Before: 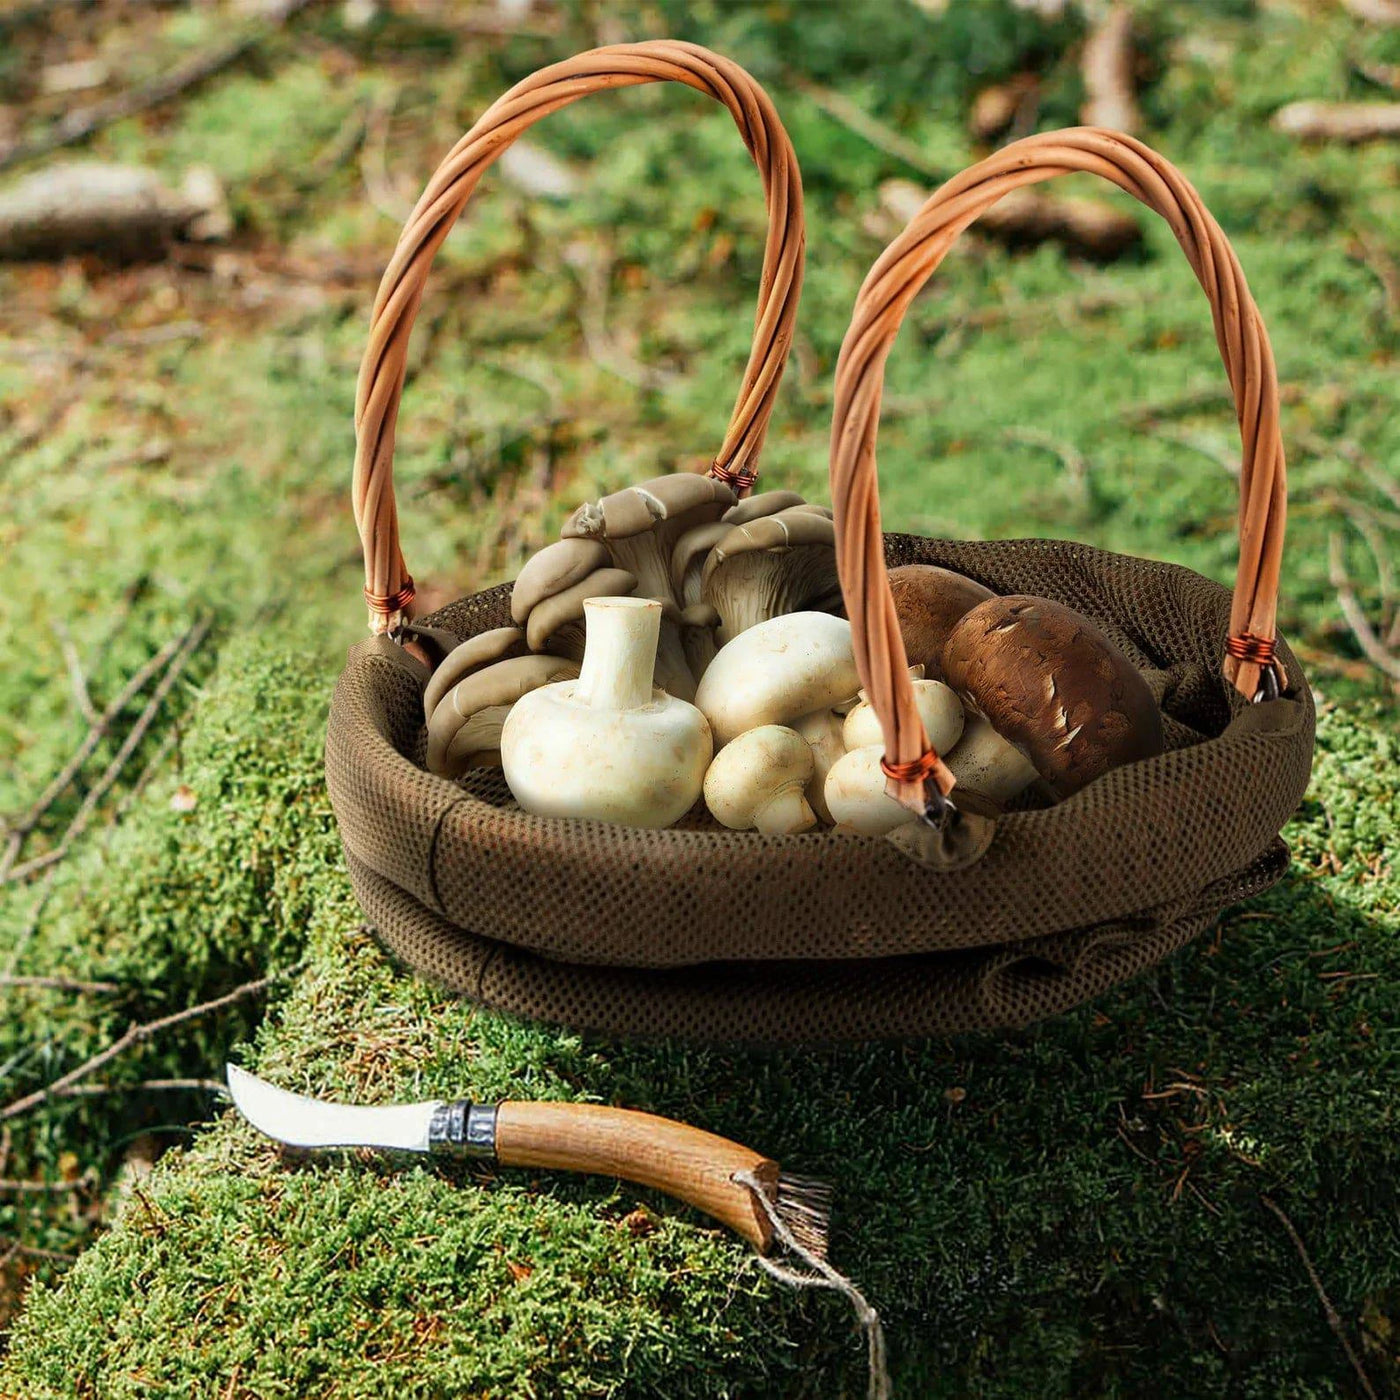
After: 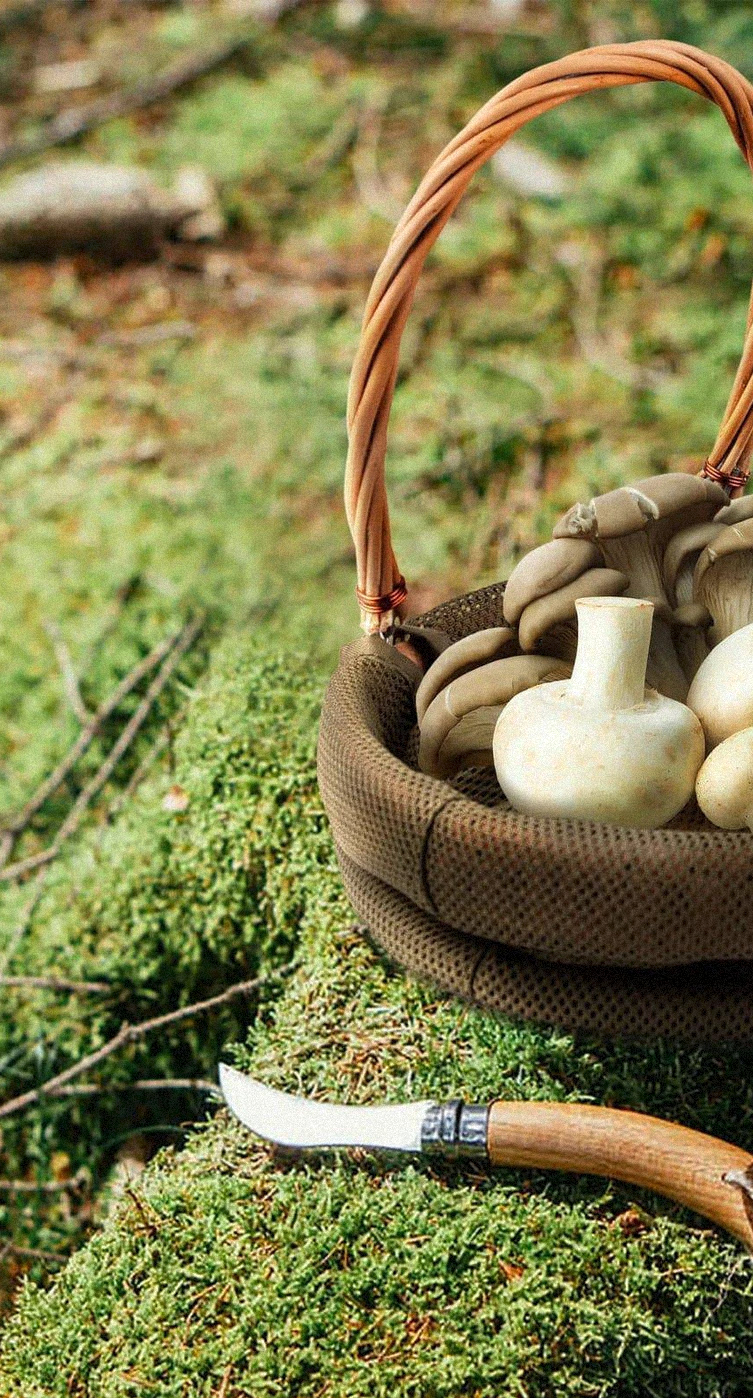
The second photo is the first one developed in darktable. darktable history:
crop: left 0.587%, right 45.588%, bottom 0.086%
grain: mid-tones bias 0%
